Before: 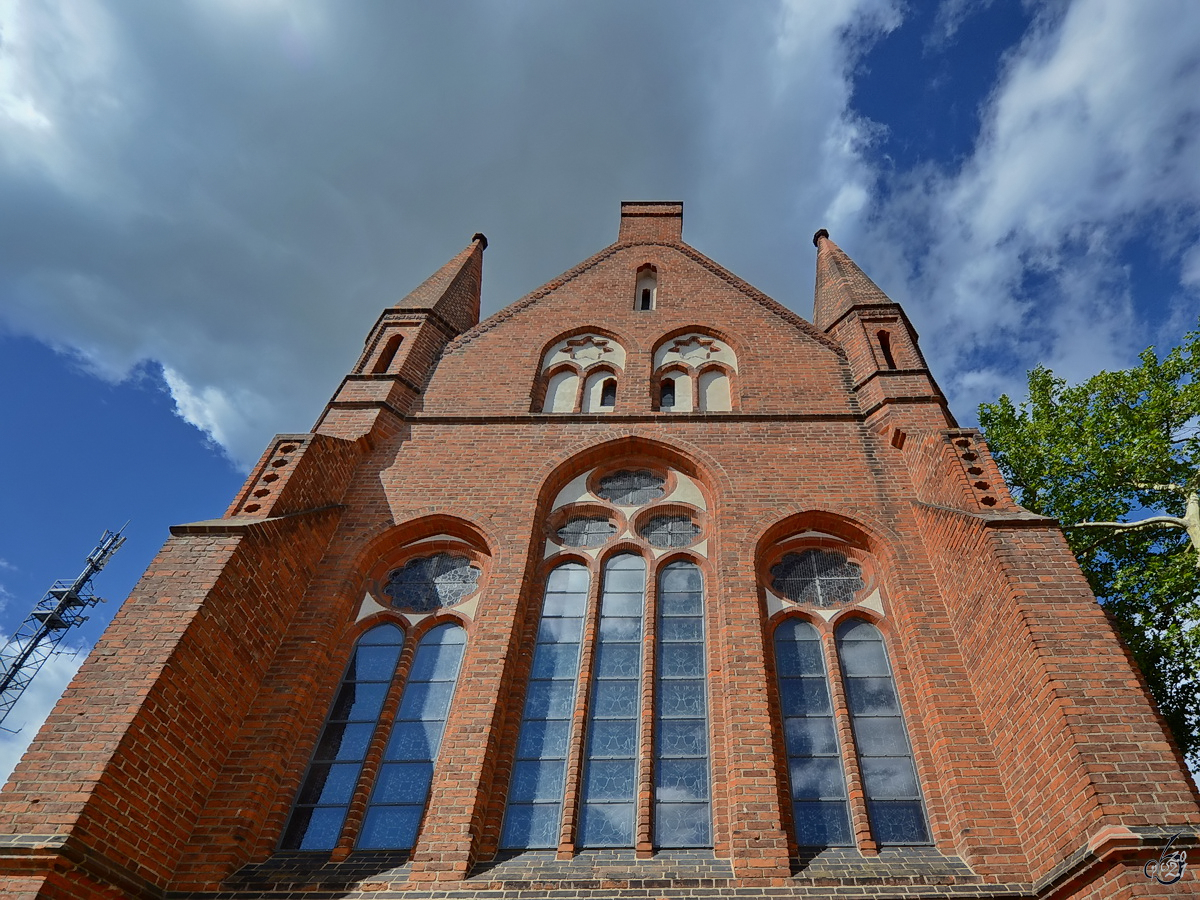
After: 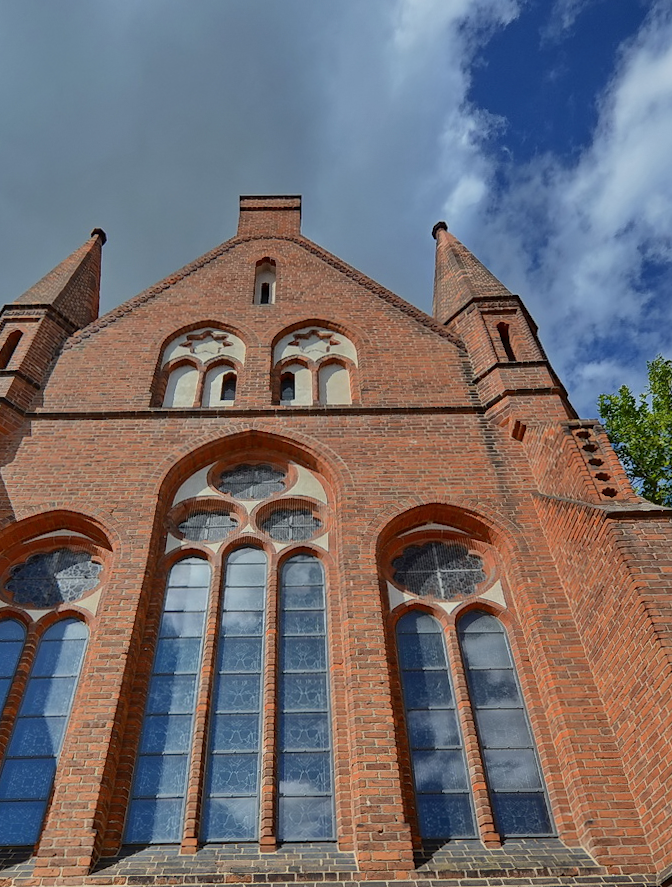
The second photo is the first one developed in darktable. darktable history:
rotate and perspective: rotation -0.45°, automatic cropping original format, crop left 0.008, crop right 0.992, crop top 0.012, crop bottom 0.988
crop: left 31.458%, top 0%, right 11.876%
